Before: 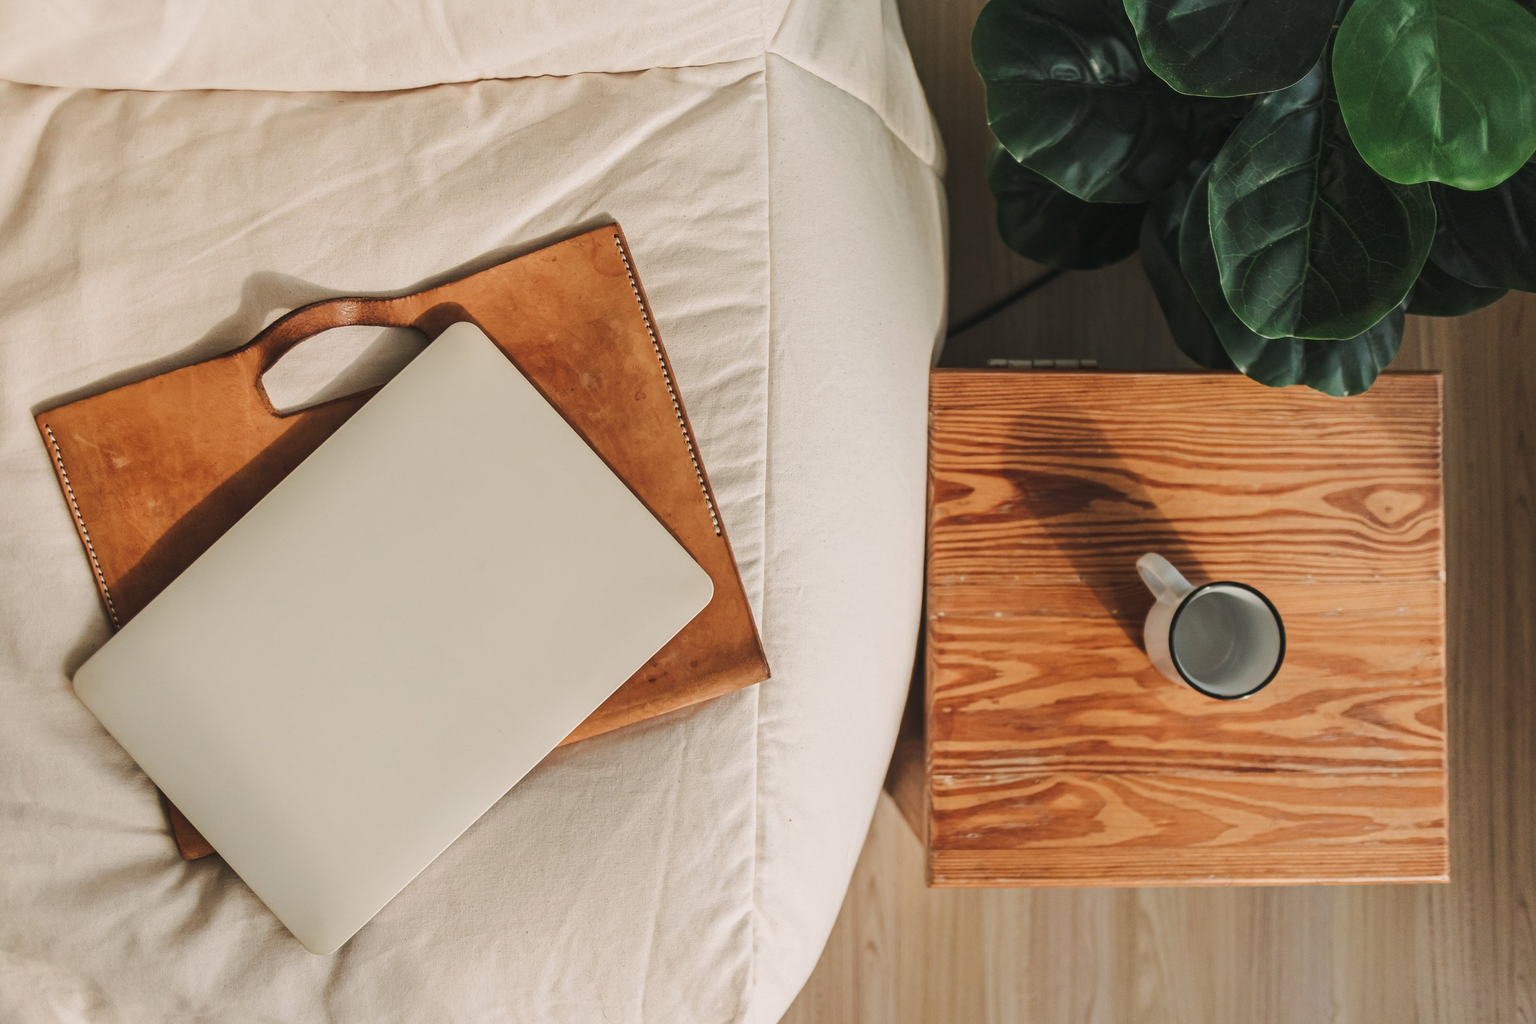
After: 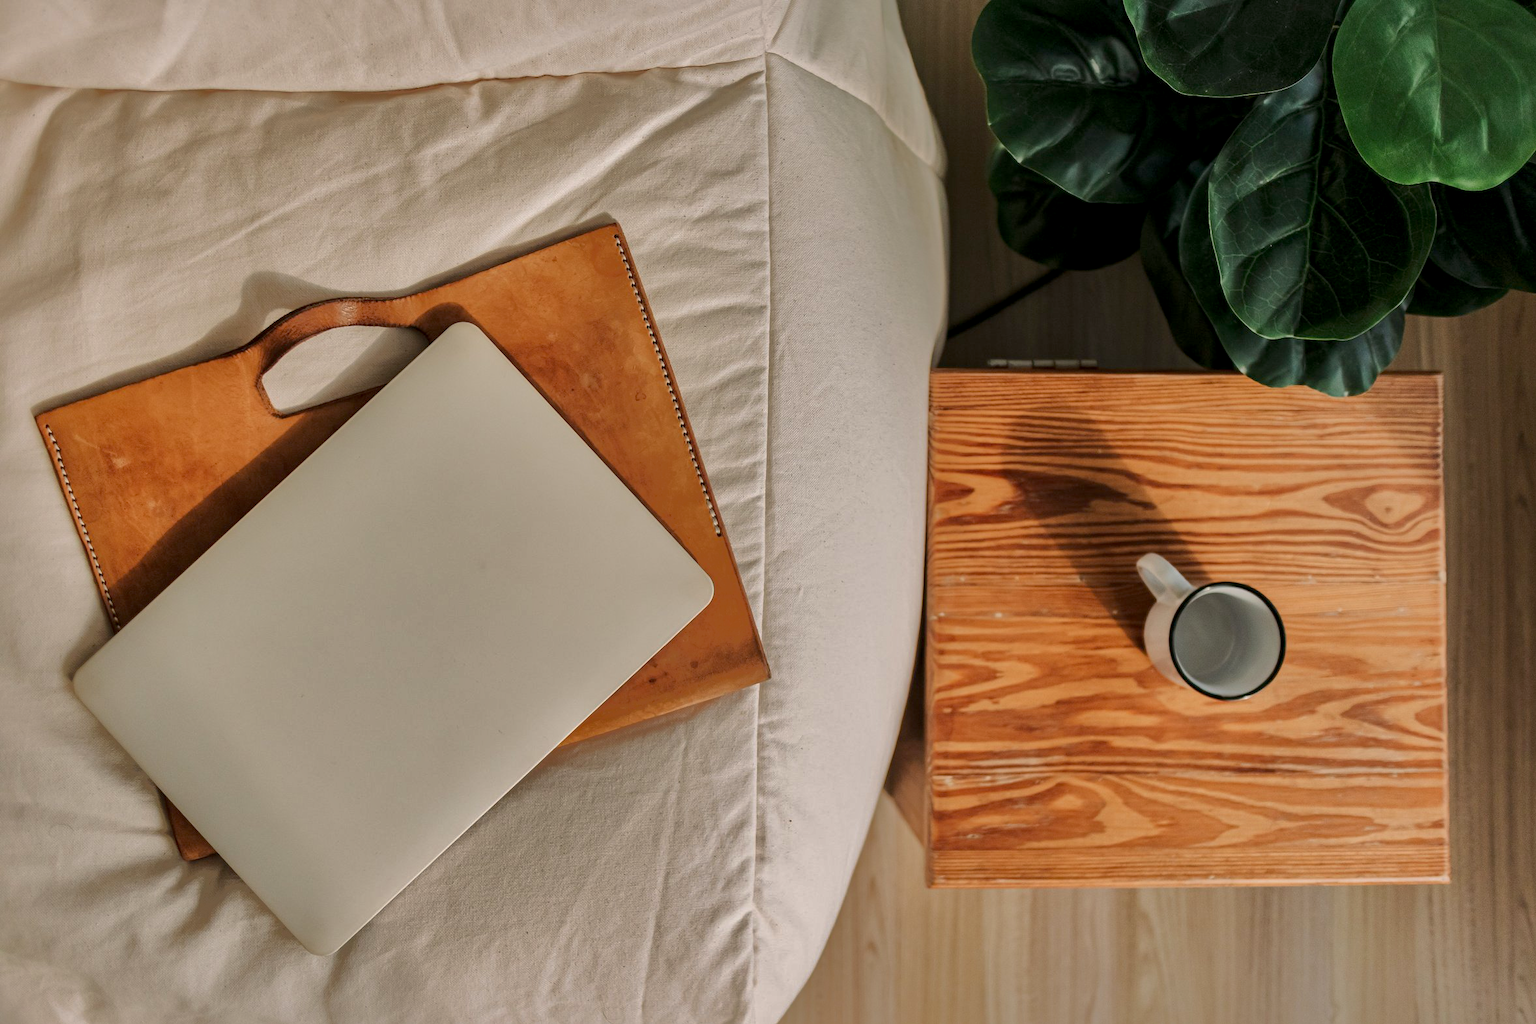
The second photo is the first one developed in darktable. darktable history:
tone equalizer: on, module defaults
exposure: black level correction 0.009, exposure 0.119 EV, compensate highlight preservation false
shadows and highlights: shadows -19.91, highlights -73.15
